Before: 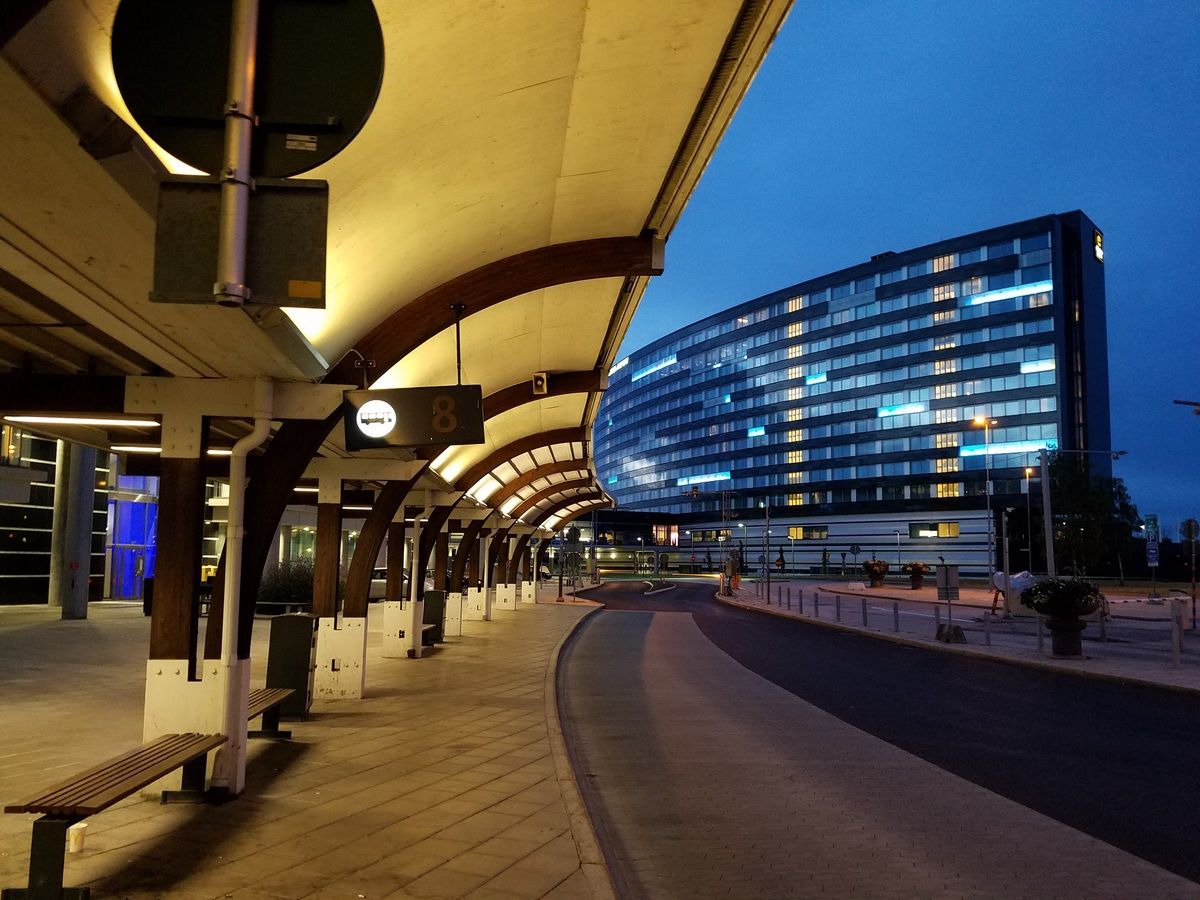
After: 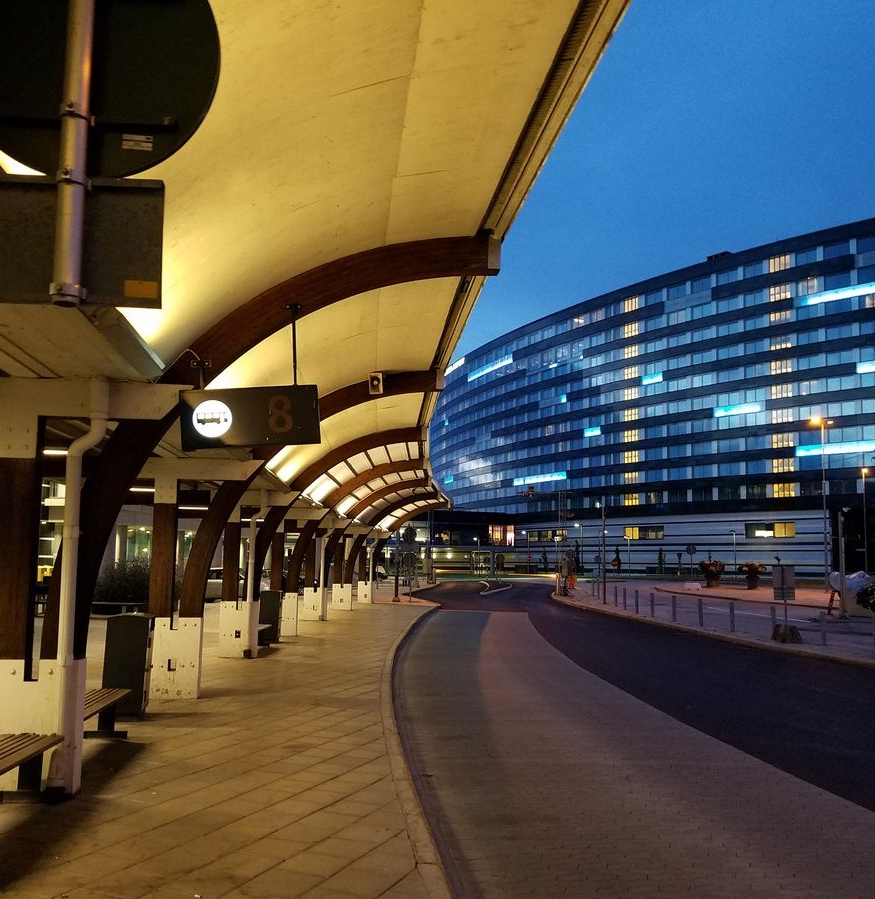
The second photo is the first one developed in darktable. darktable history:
crop: left 13.739%, right 13.299%
